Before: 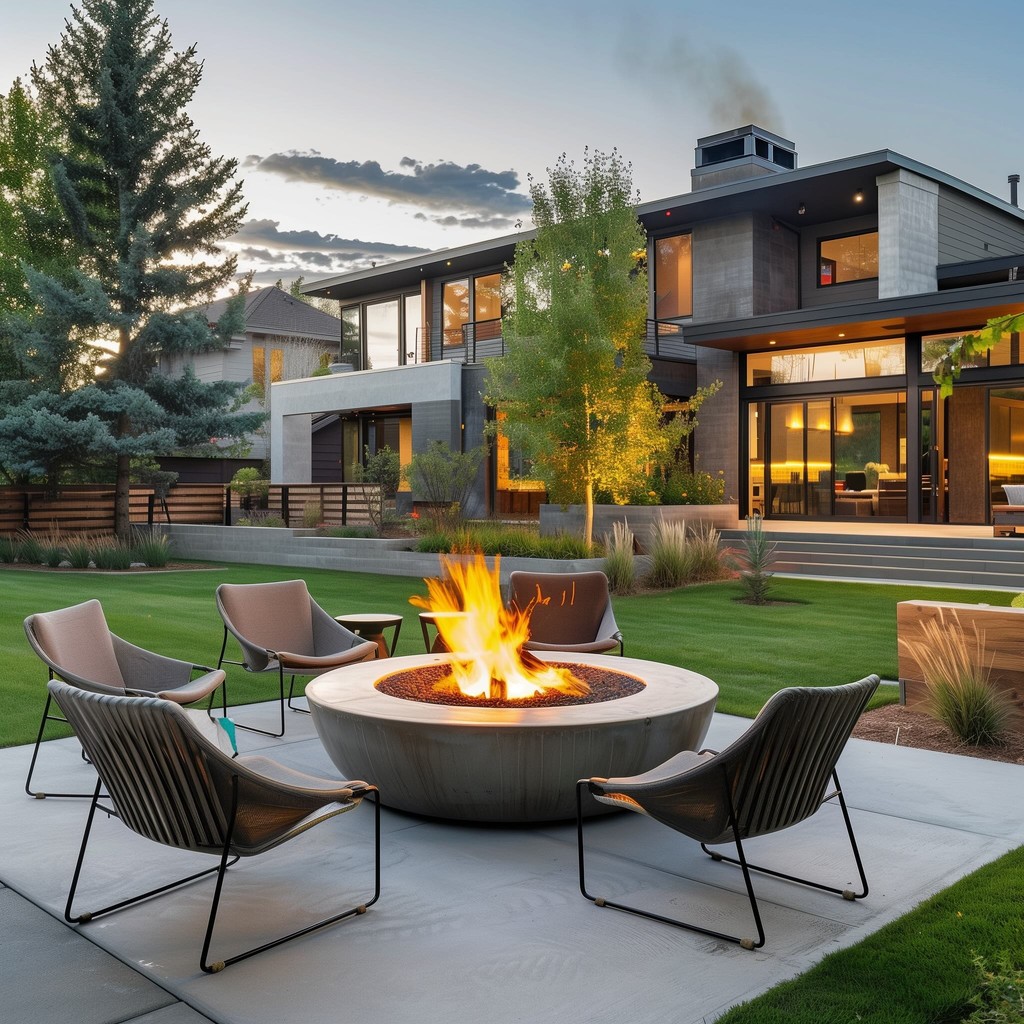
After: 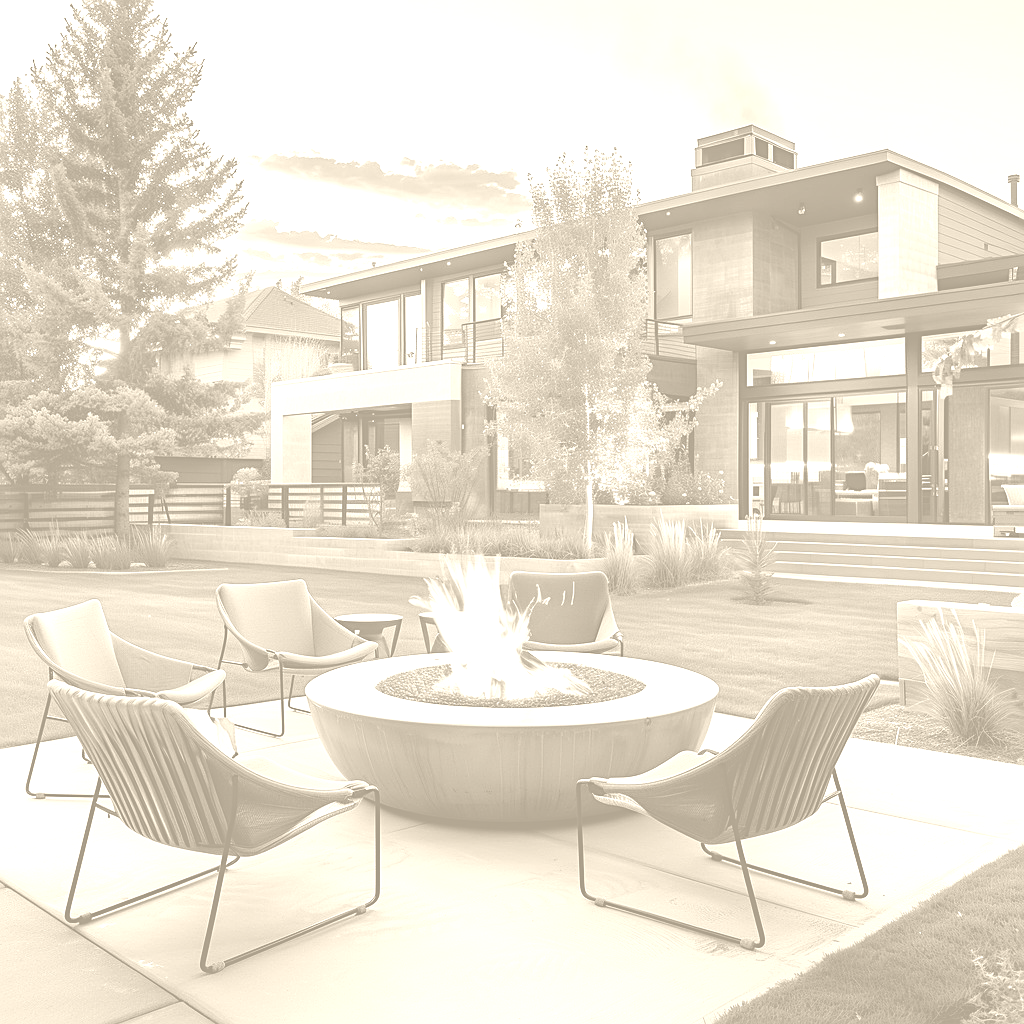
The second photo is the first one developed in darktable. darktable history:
sharpen: on, module defaults
colorize: hue 36°, saturation 71%, lightness 80.79%
tone equalizer: -8 EV -0.417 EV, -7 EV -0.389 EV, -6 EV -0.333 EV, -5 EV -0.222 EV, -3 EV 0.222 EV, -2 EV 0.333 EV, -1 EV 0.389 EV, +0 EV 0.417 EV, edges refinement/feathering 500, mask exposure compensation -1.57 EV, preserve details no
